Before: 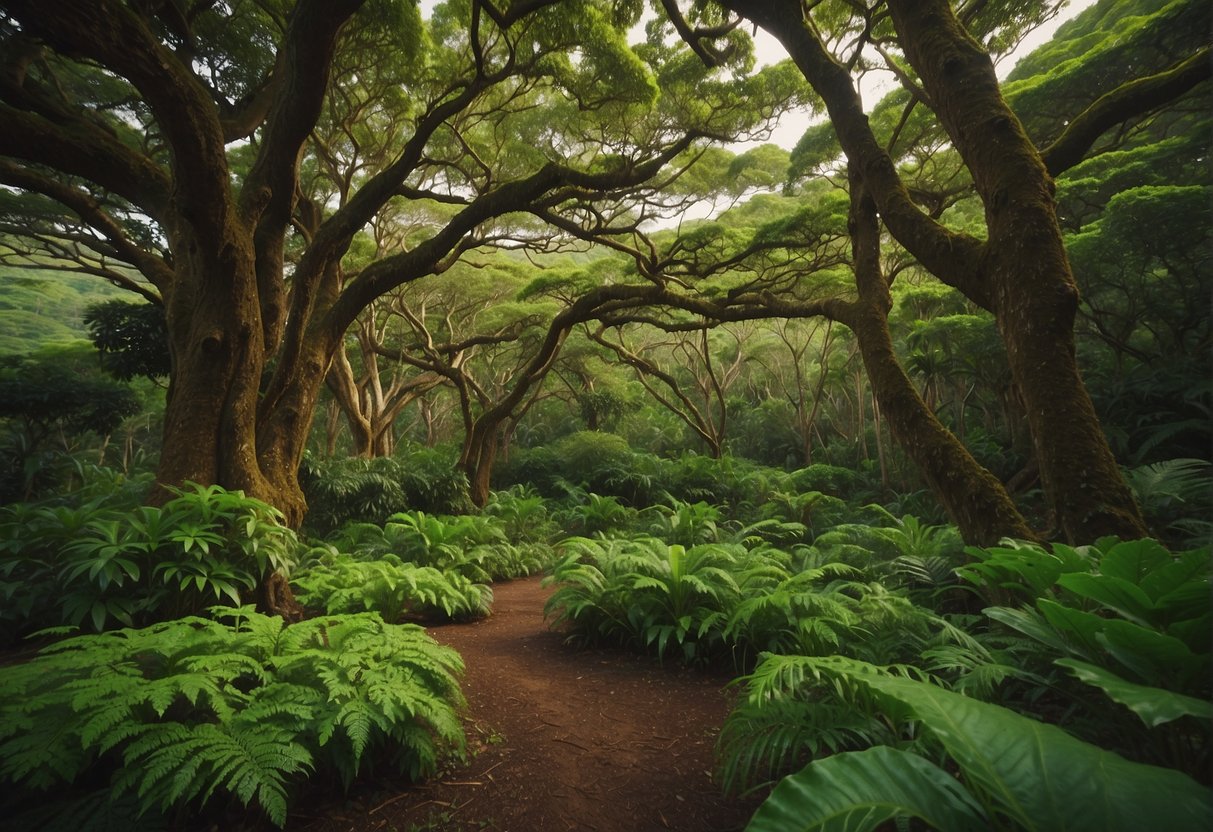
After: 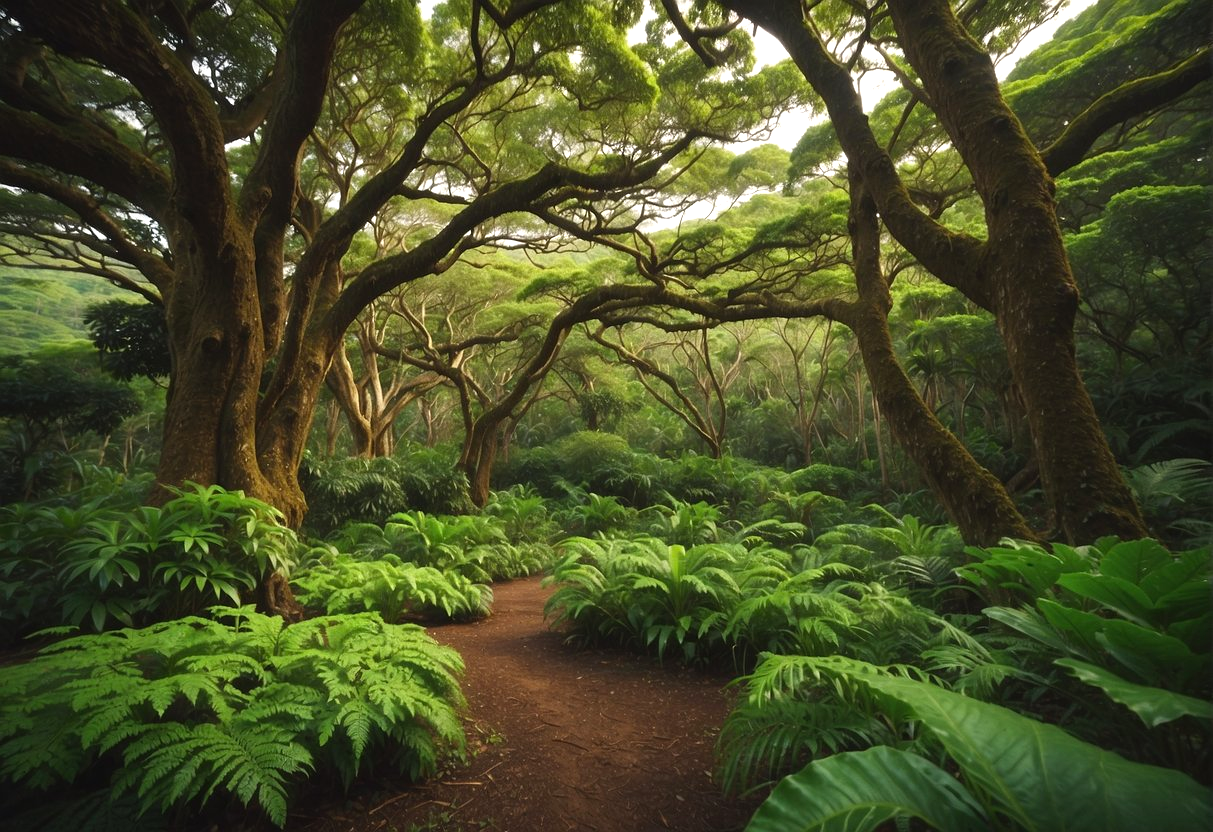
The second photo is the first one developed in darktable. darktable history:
levels: levels [0, 0.43, 0.859]
